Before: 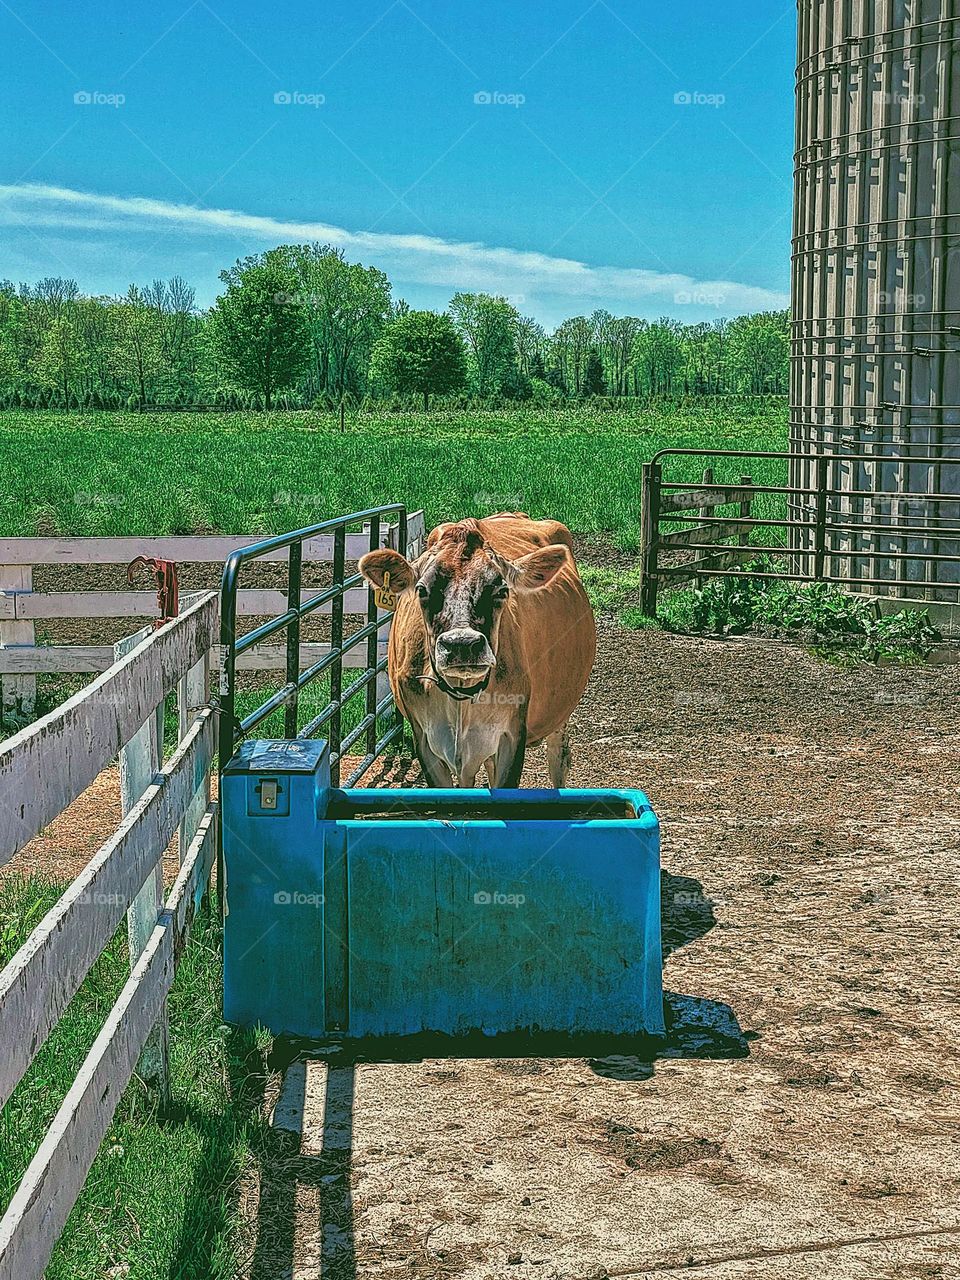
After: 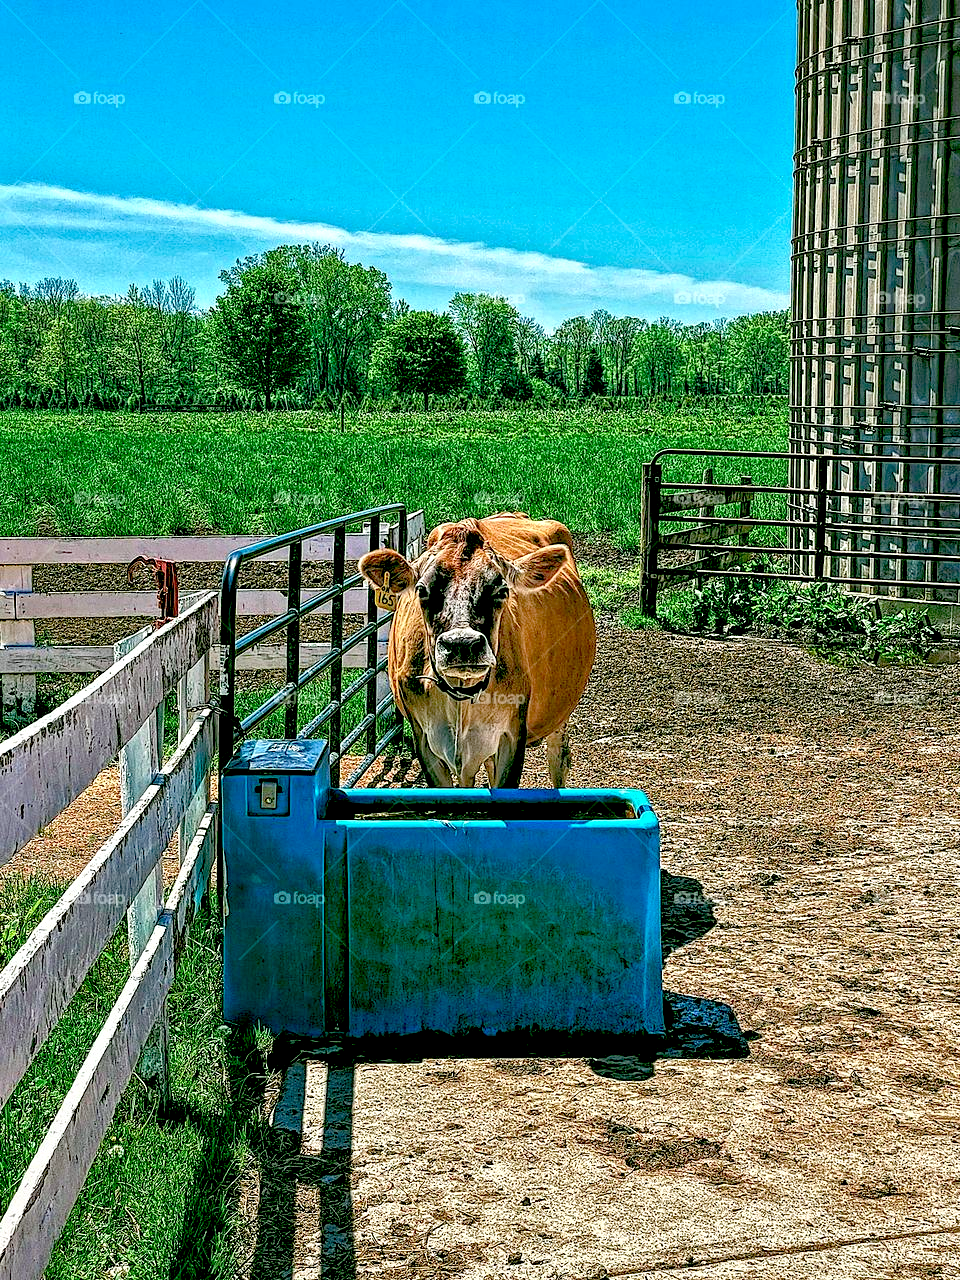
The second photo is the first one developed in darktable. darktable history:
exposure: black level correction 0.042, exposure 0.5 EV, compensate exposure bias true, compensate highlight preservation false
haze removal: adaptive false
